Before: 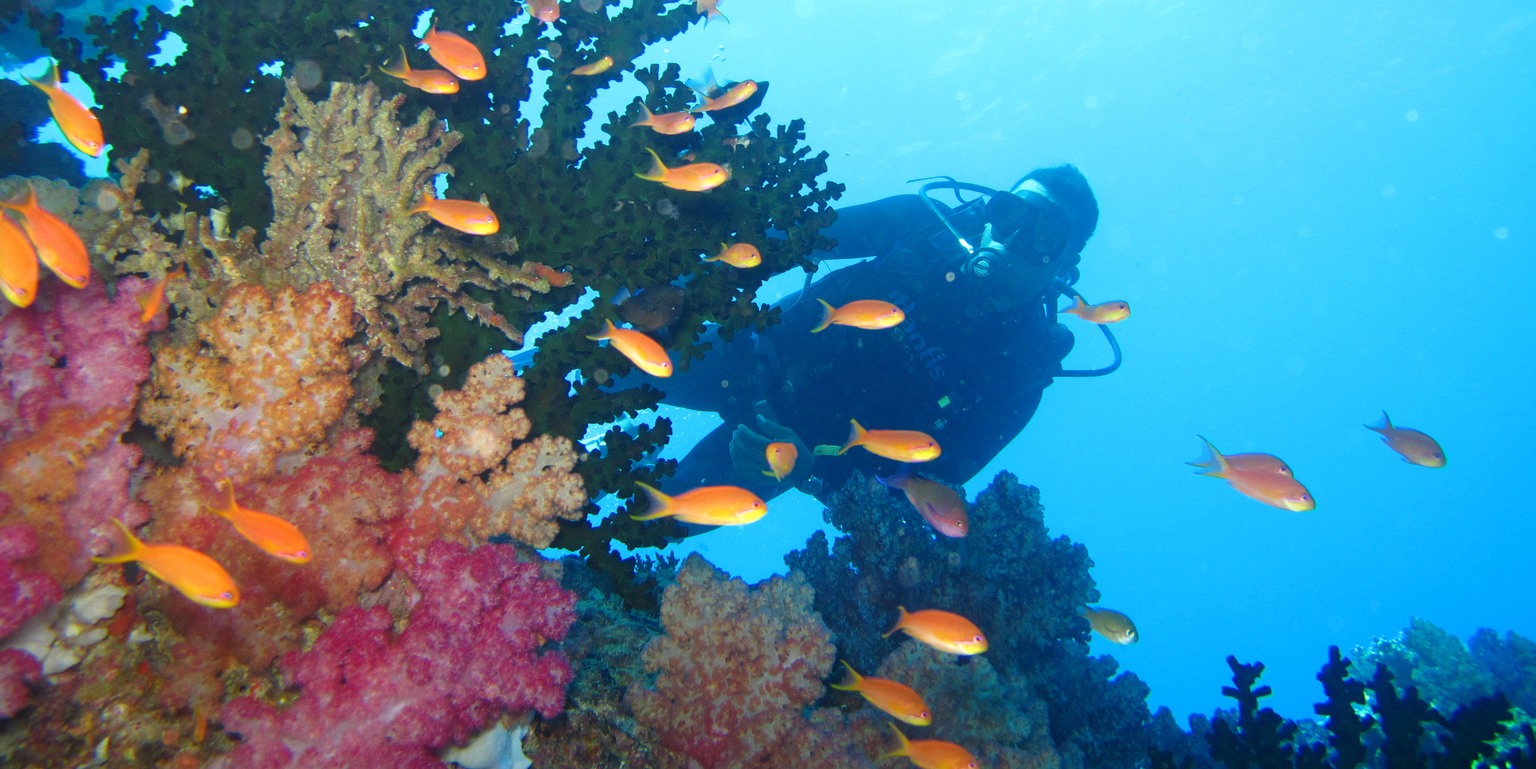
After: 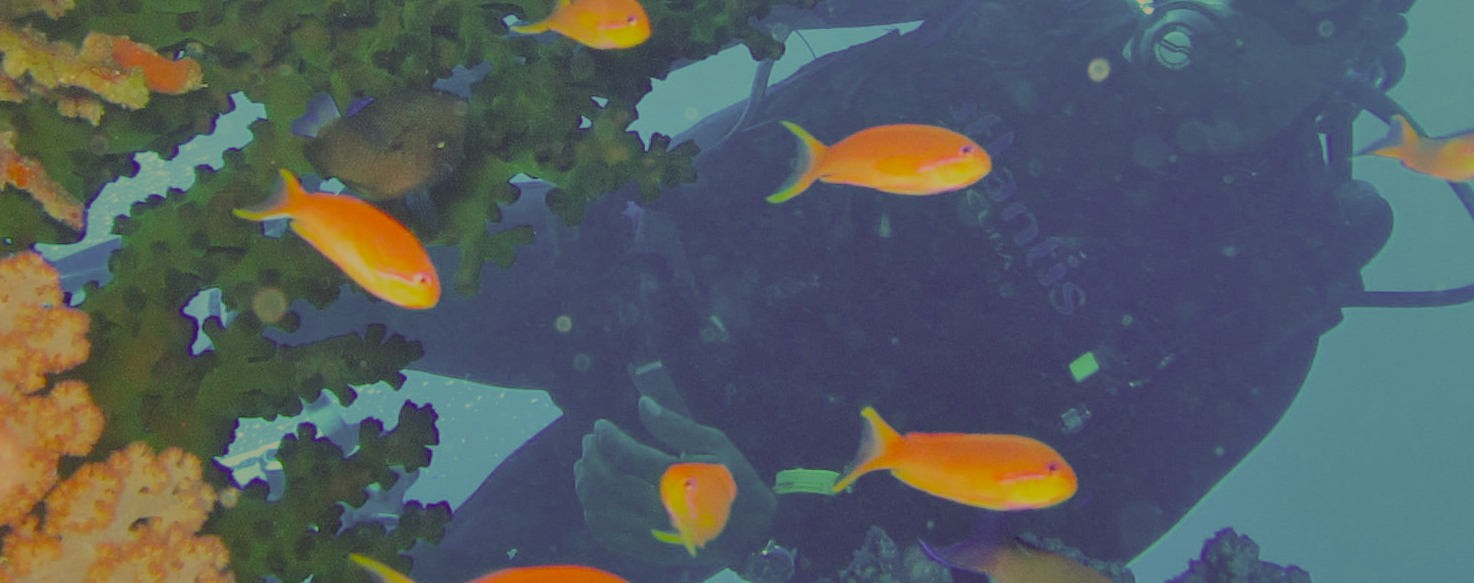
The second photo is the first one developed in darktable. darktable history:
filmic rgb: black relative exposure -16 EV, white relative exposure 8 EV, threshold 3 EV, hardness 4.17, latitude 50%, contrast 0.5, color science v5 (2021), contrast in shadows safe, contrast in highlights safe, enable highlight reconstruction true
crop: left 31.751%, top 32.172%, right 27.8%, bottom 35.83%
shadows and highlights: soften with gaussian
color correction: highlights a* 8.98, highlights b* 15.09, shadows a* -0.49, shadows b* 26.52
